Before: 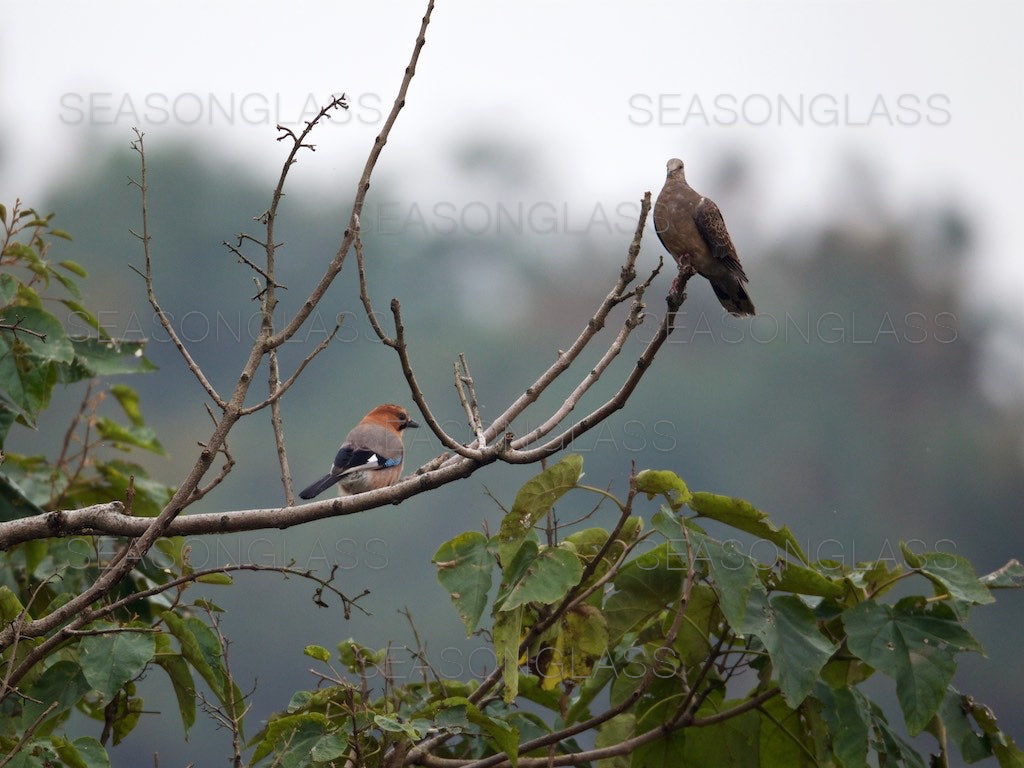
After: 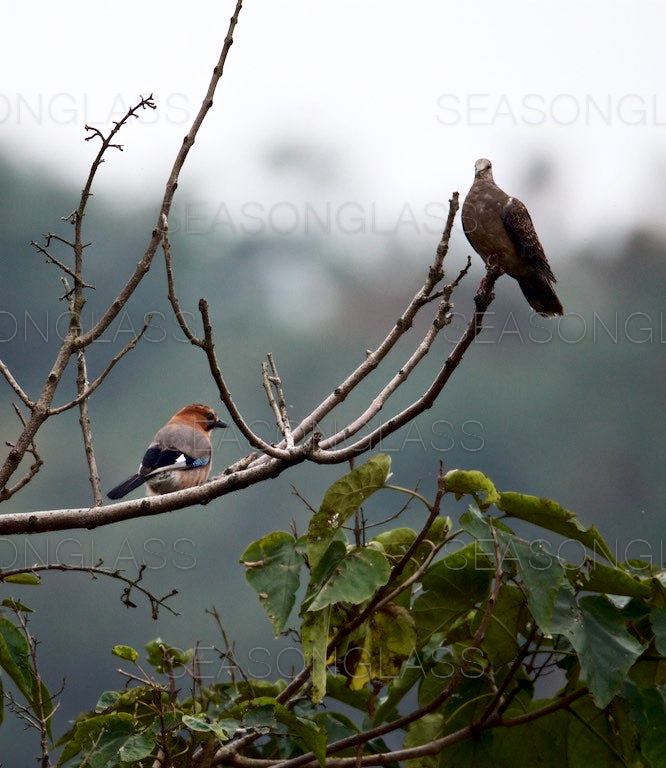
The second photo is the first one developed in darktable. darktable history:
exposure: black level correction 0.007, compensate highlight preservation false
contrast brightness saturation: contrast 0.272
crop and rotate: left 18.765%, right 16.174%
